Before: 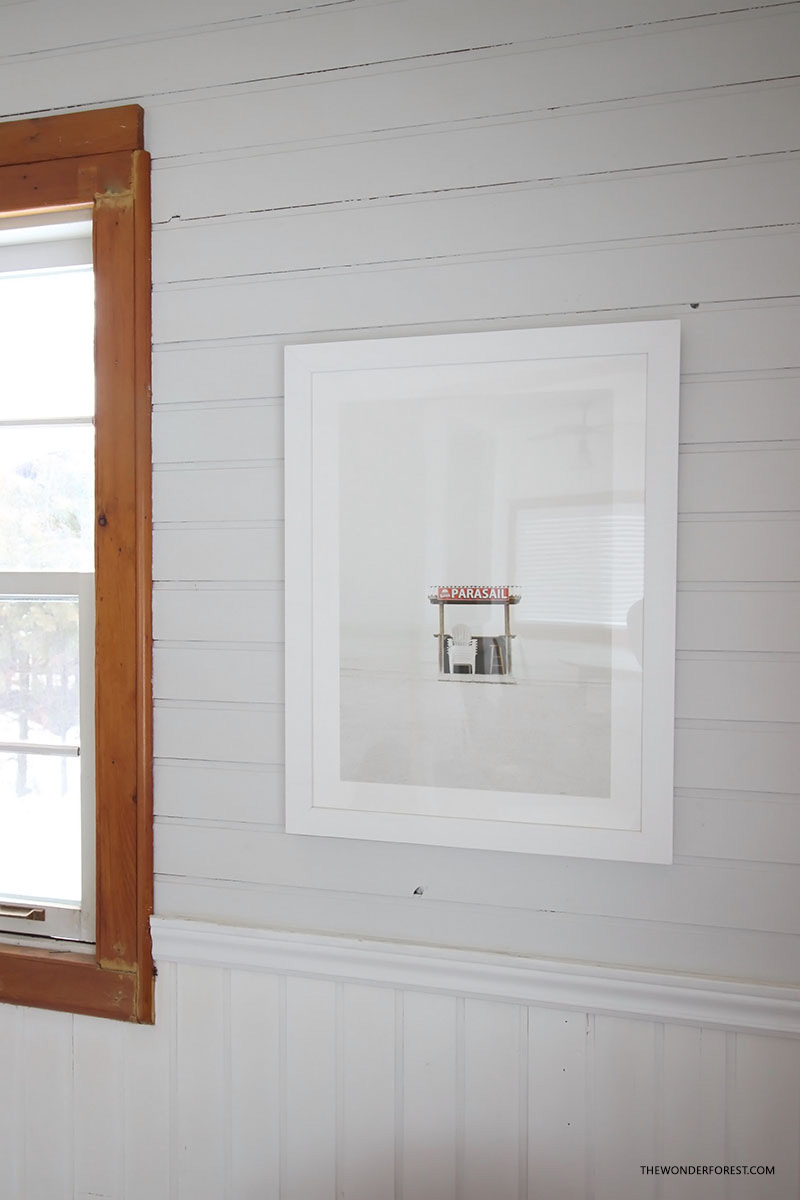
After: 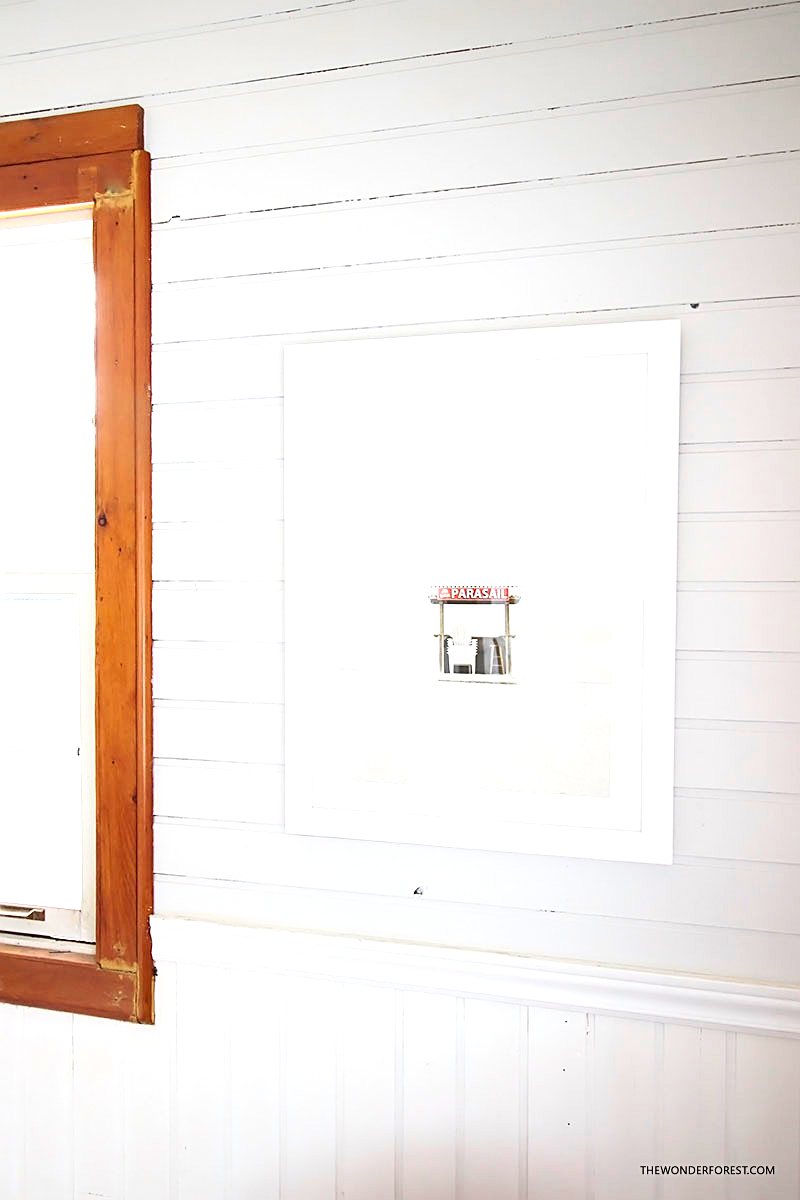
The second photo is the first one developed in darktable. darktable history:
contrast brightness saturation: contrast 0.18, saturation 0.3
tone curve: curves: ch0 [(0, 0) (0.003, 0.003) (0.011, 0.011) (0.025, 0.025) (0.044, 0.044) (0.069, 0.069) (0.1, 0.099) (0.136, 0.135) (0.177, 0.176) (0.224, 0.223) (0.277, 0.275) (0.335, 0.333) (0.399, 0.396) (0.468, 0.465) (0.543, 0.546) (0.623, 0.625) (0.709, 0.711) (0.801, 0.802) (0.898, 0.898) (1, 1)], preserve colors none
exposure: black level correction 0, exposure 1.015 EV, compensate exposure bias true, compensate highlight preservation false
sharpen: on, module defaults
